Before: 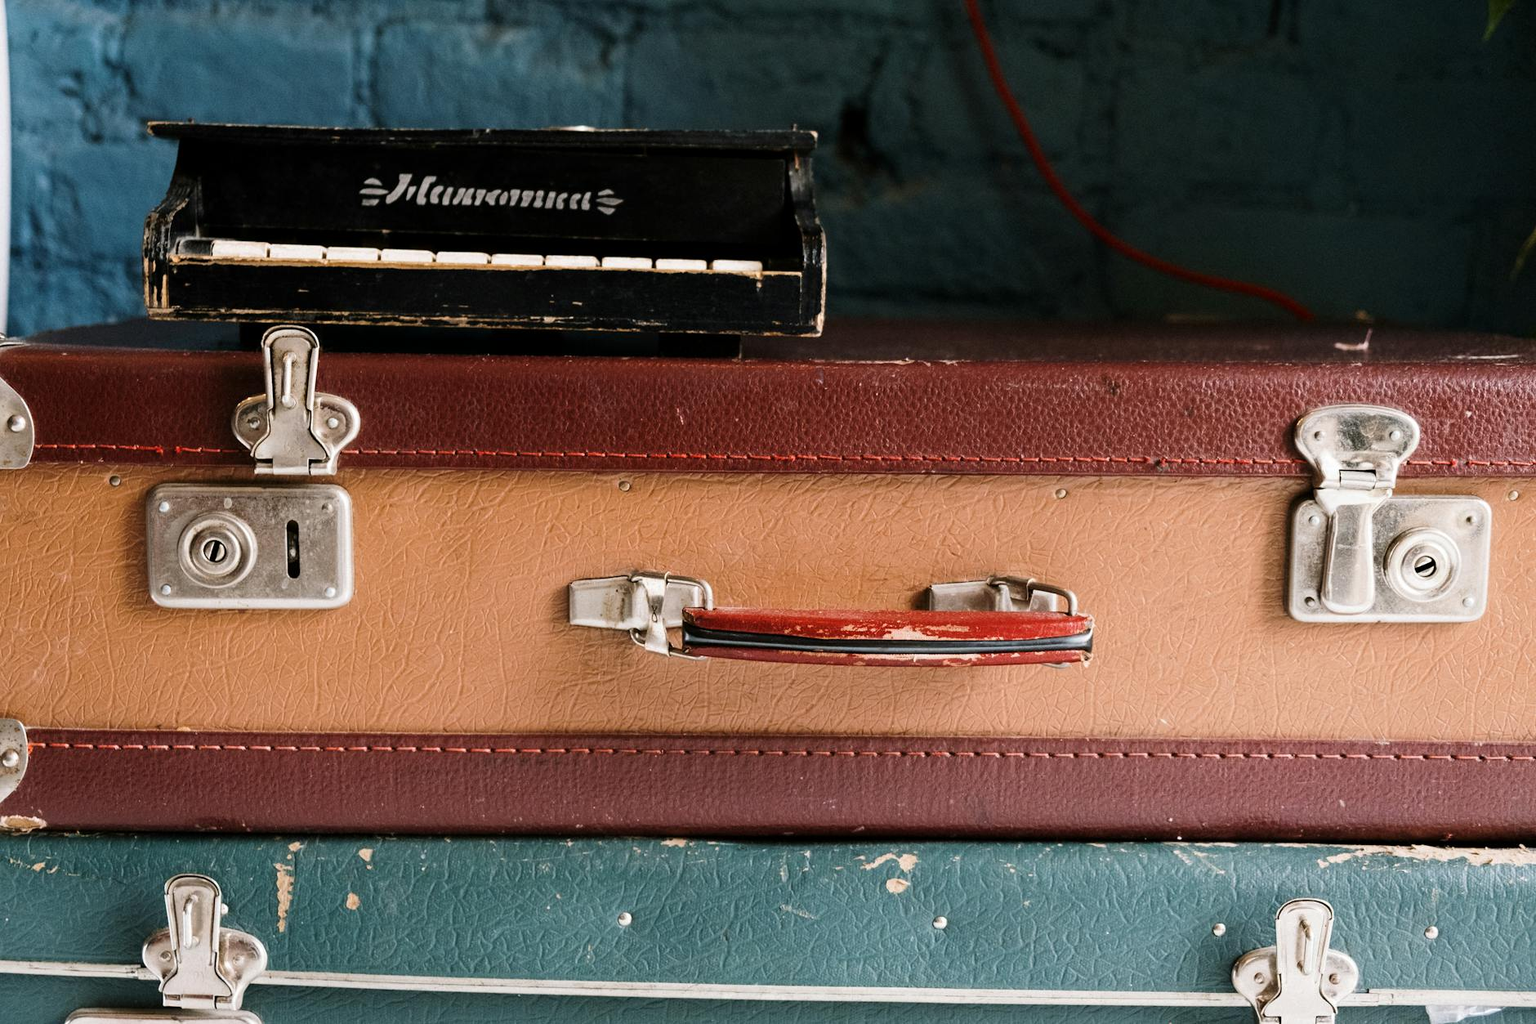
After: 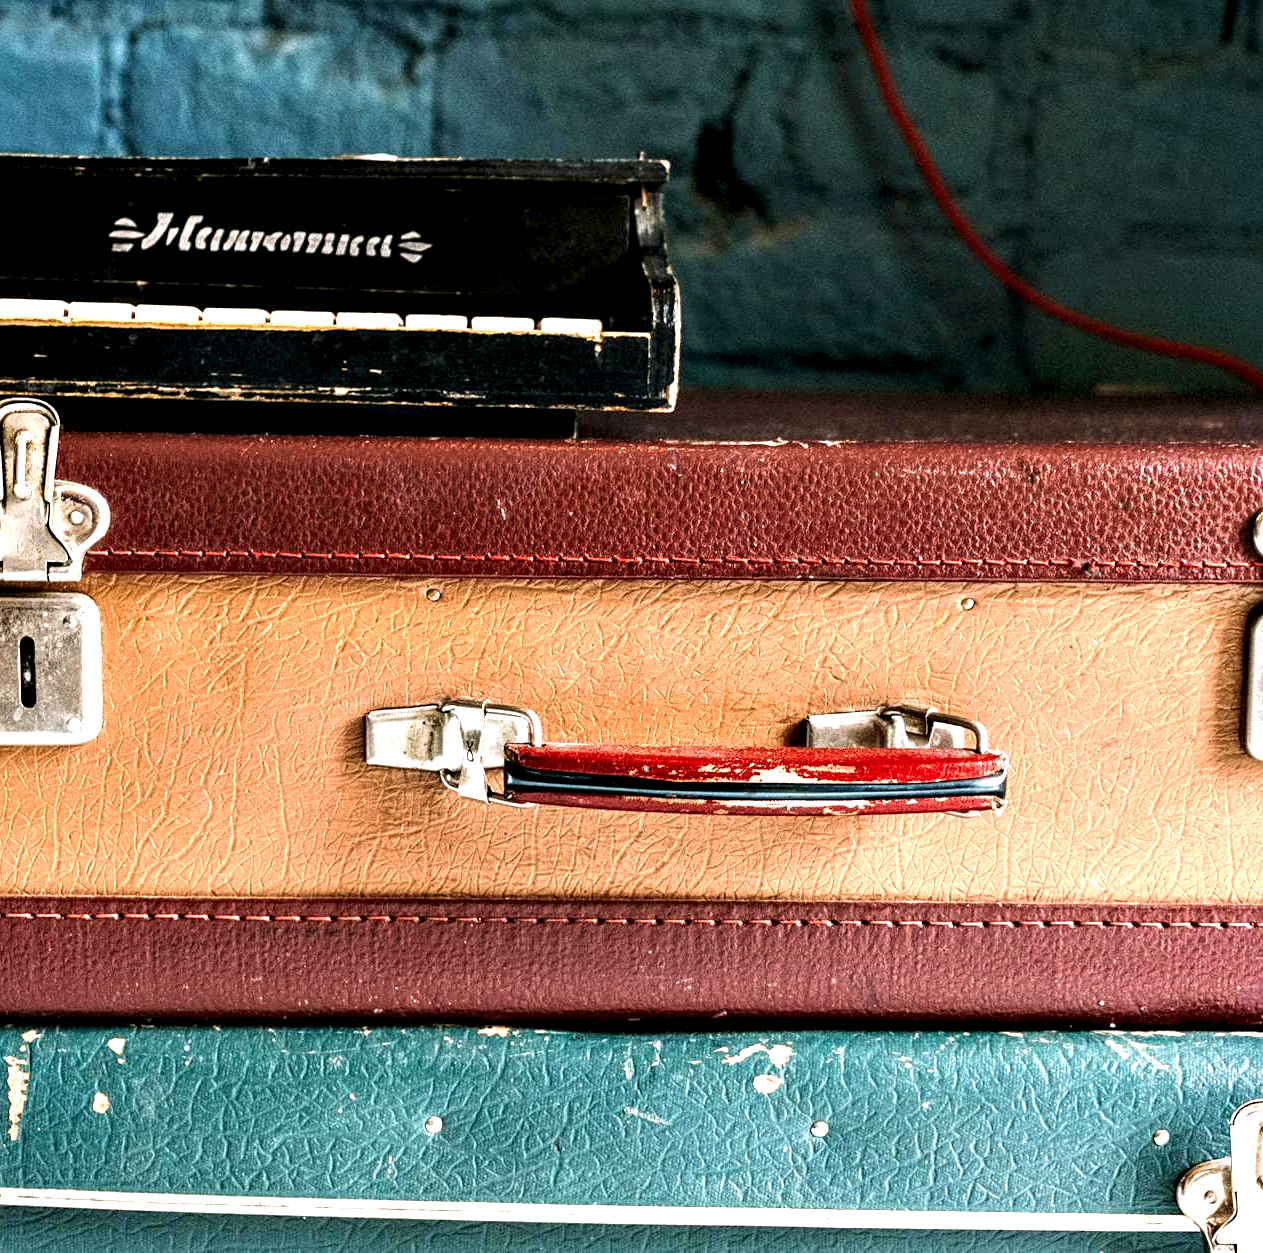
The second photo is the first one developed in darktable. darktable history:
exposure: exposure 0.758 EV, compensate highlight preservation false
local contrast: on, module defaults
velvia: on, module defaults
sharpen: amount 0.203
crop and rotate: left 17.662%, right 15.14%
contrast equalizer: y [[0.6 ×6], [0.55 ×6], [0 ×6], [0 ×6], [0 ×6]]
tone equalizer: on, module defaults
